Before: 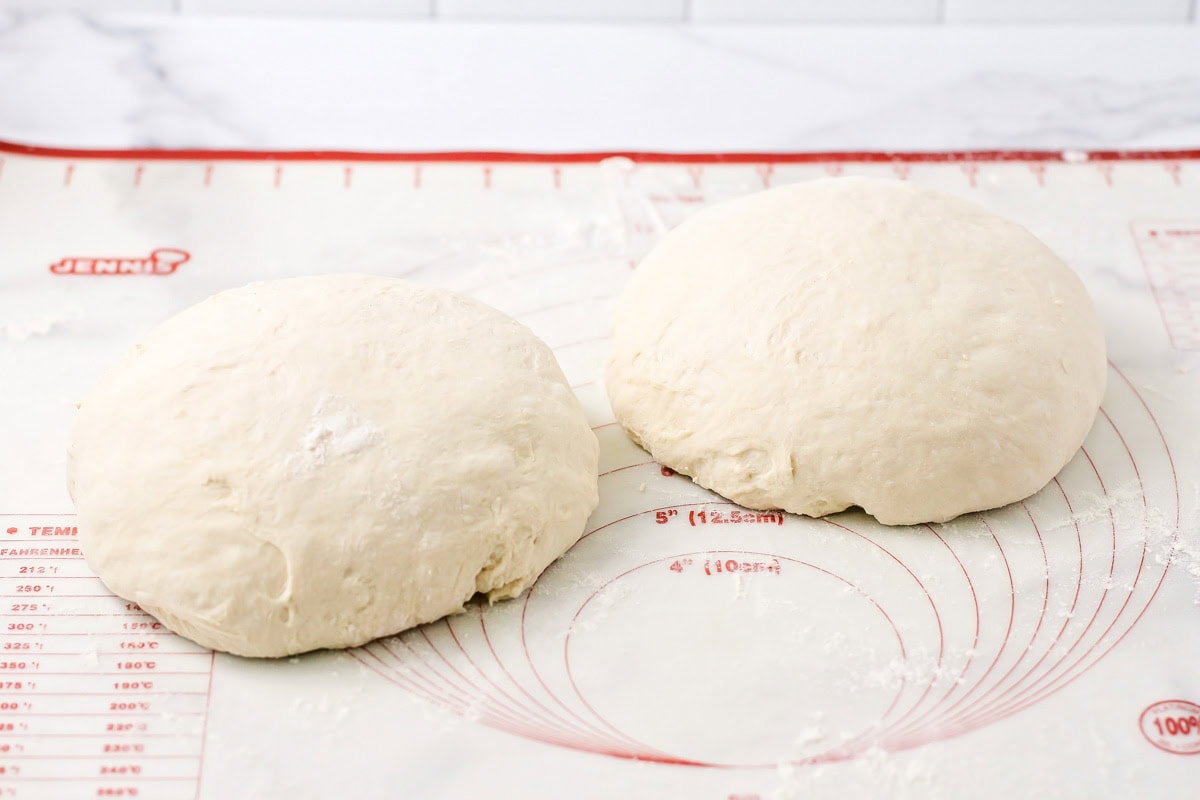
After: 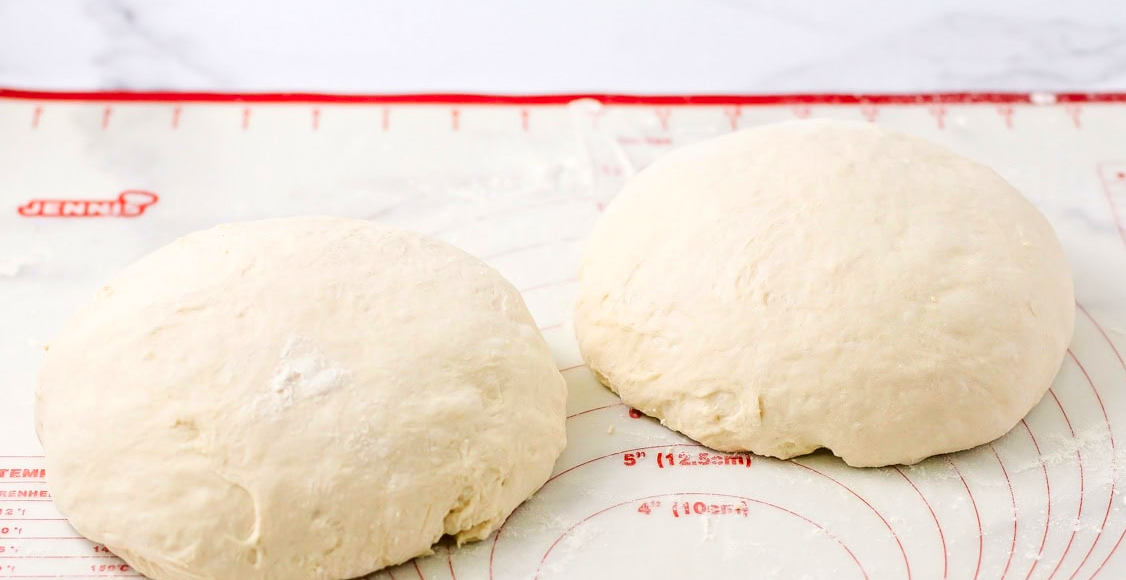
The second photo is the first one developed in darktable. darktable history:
color correction: saturation 1.32
crop: left 2.737%, top 7.287%, right 3.421%, bottom 20.179%
